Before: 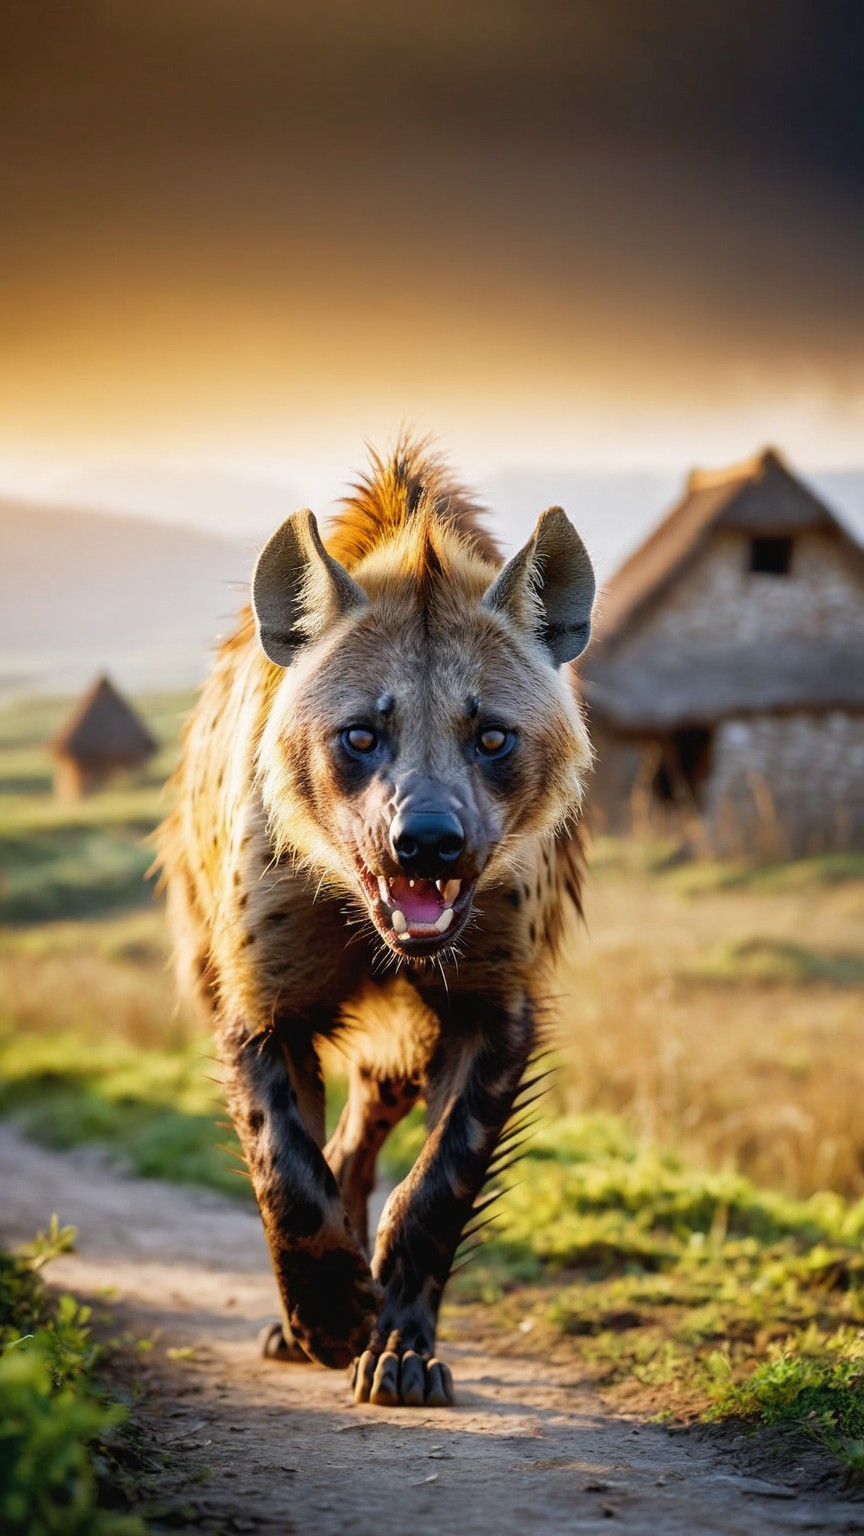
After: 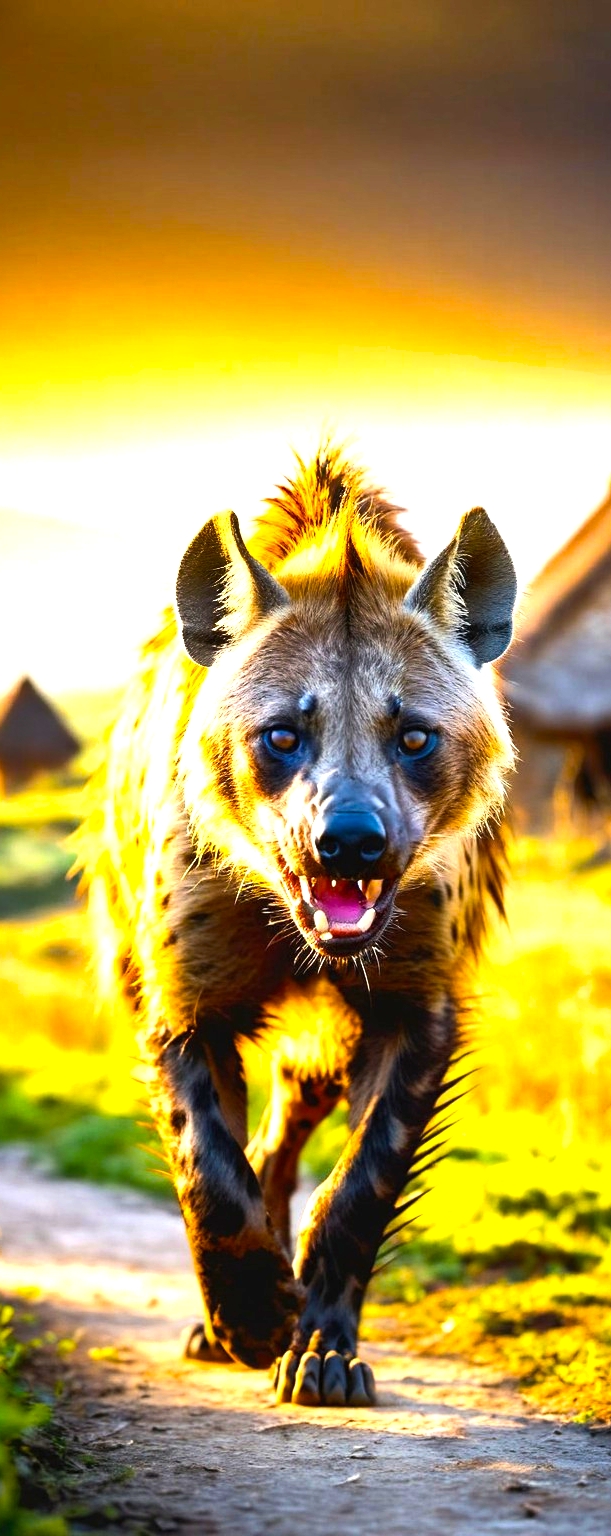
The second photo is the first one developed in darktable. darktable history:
shadows and highlights: shadows 32, highlights -32, soften with gaussian
contrast brightness saturation: contrast 0.04, saturation 0.07
color balance rgb: linear chroma grading › shadows -10%, linear chroma grading › global chroma 20%, perceptual saturation grading › global saturation 15%, perceptual brilliance grading › global brilliance 30%, perceptual brilliance grading › highlights 12%, perceptual brilliance grading › mid-tones 24%, global vibrance 20%
crop and rotate: left 9.061%, right 20.142%
